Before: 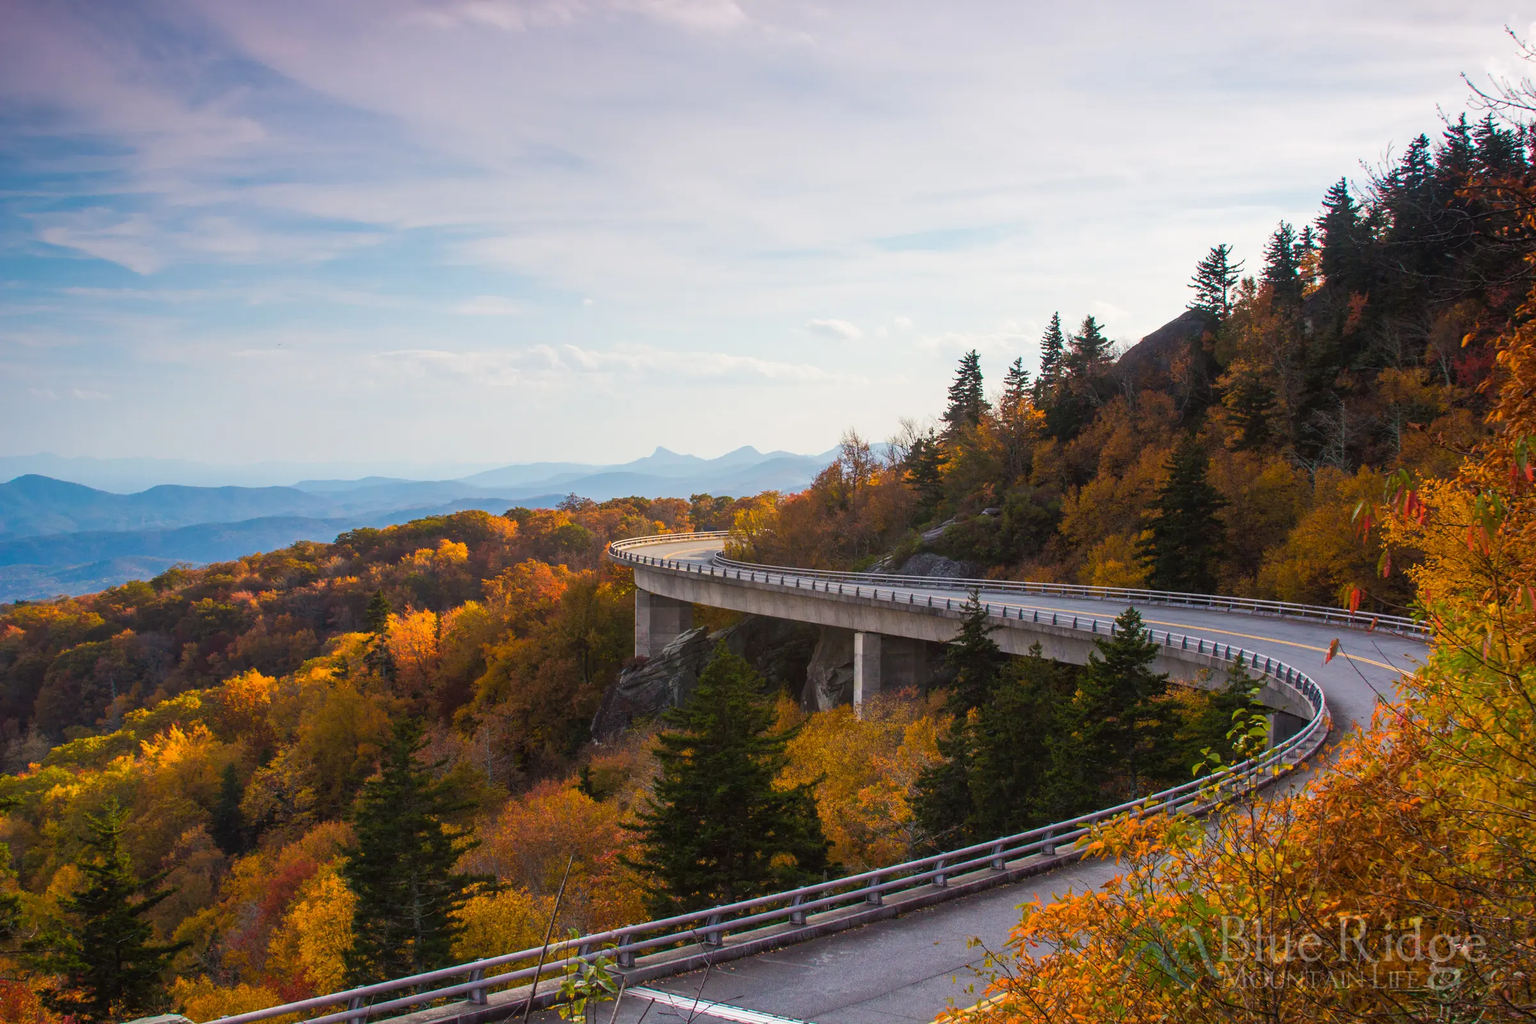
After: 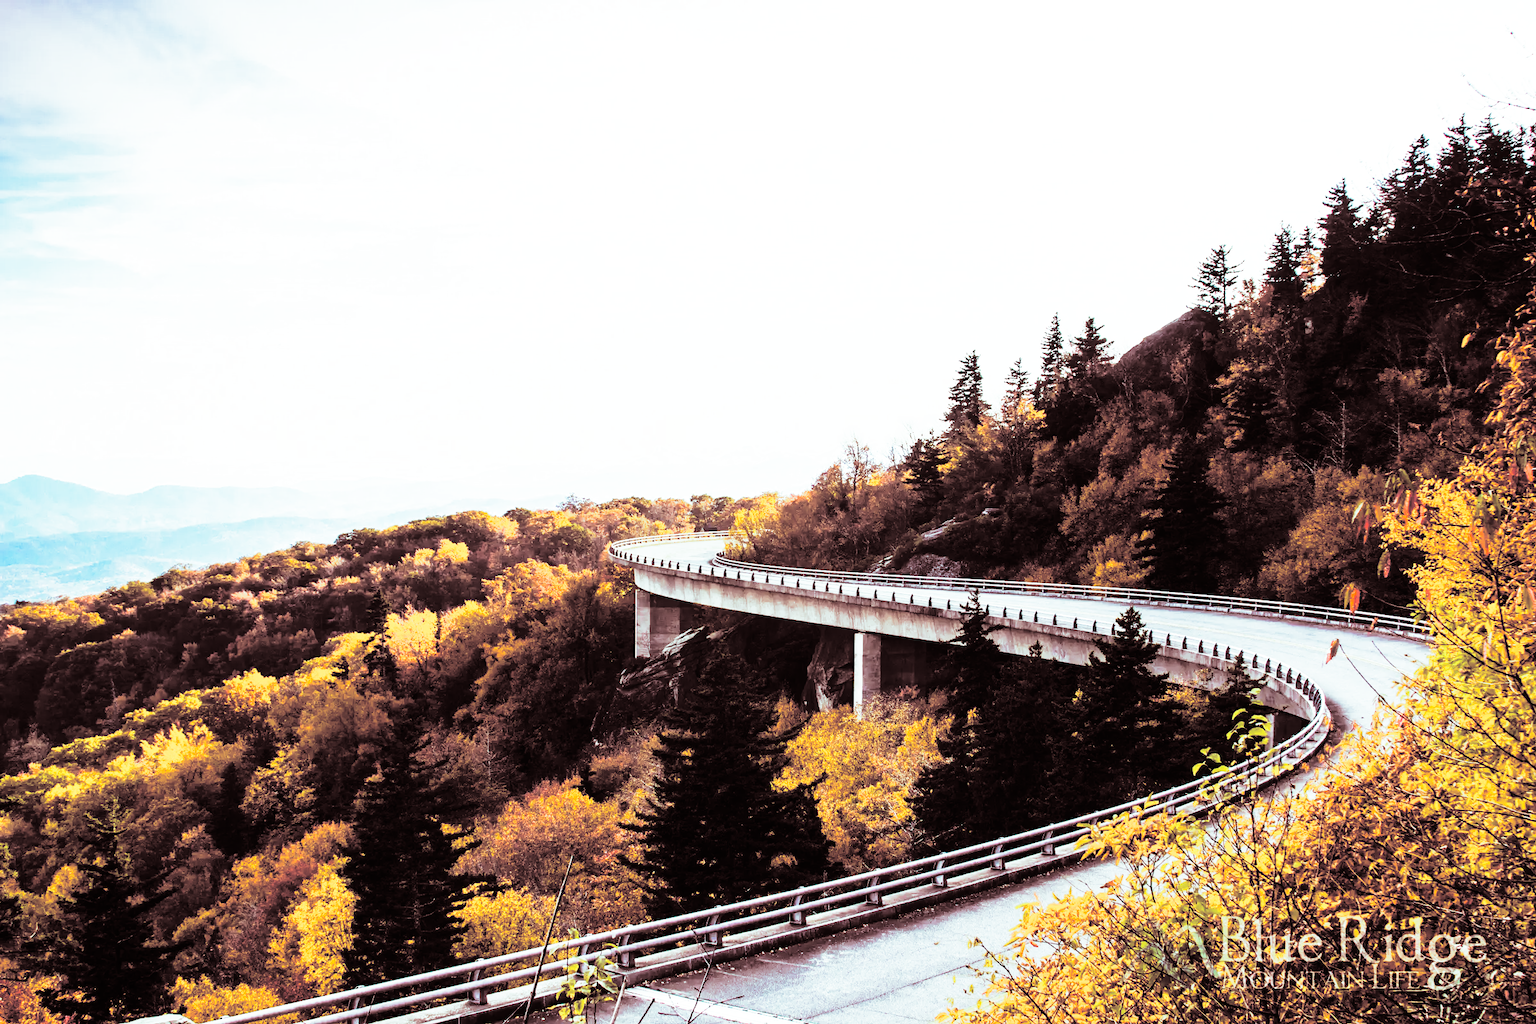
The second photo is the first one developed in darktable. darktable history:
base curve: curves: ch0 [(0, 0) (0.028, 0.03) (0.121, 0.232) (0.46, 0.748) (0.859, 0.968) (1, 1)], preserve colors none
rgb curve: curves: ch0 [(0, 0) (0.21, 0.15) (0.24, 0.21) (0.5, 0.75) (0.75, 0.96) (0.89, 0.99) (1, 1)]; ch1 [(0, 0.02) (0.21, 0.13) (0.25, 0.2) (0.5, 0.67) (0.75, 0.9) (0.89, 0.97) (1, 1)]; ch2 [(0, 0.02) (0.21, 0.13) (0.25, 0.2) (0.5, 0.67) (0.75, 0.9) (0.89, 0.97) (1, 1)], compensate middle gray true
split-toning: shadows › saturation 0.3, highlights › hue 180°, highlights › saturation 0.3, compress 0%
contrast brightness saturation: contrast 0.05
